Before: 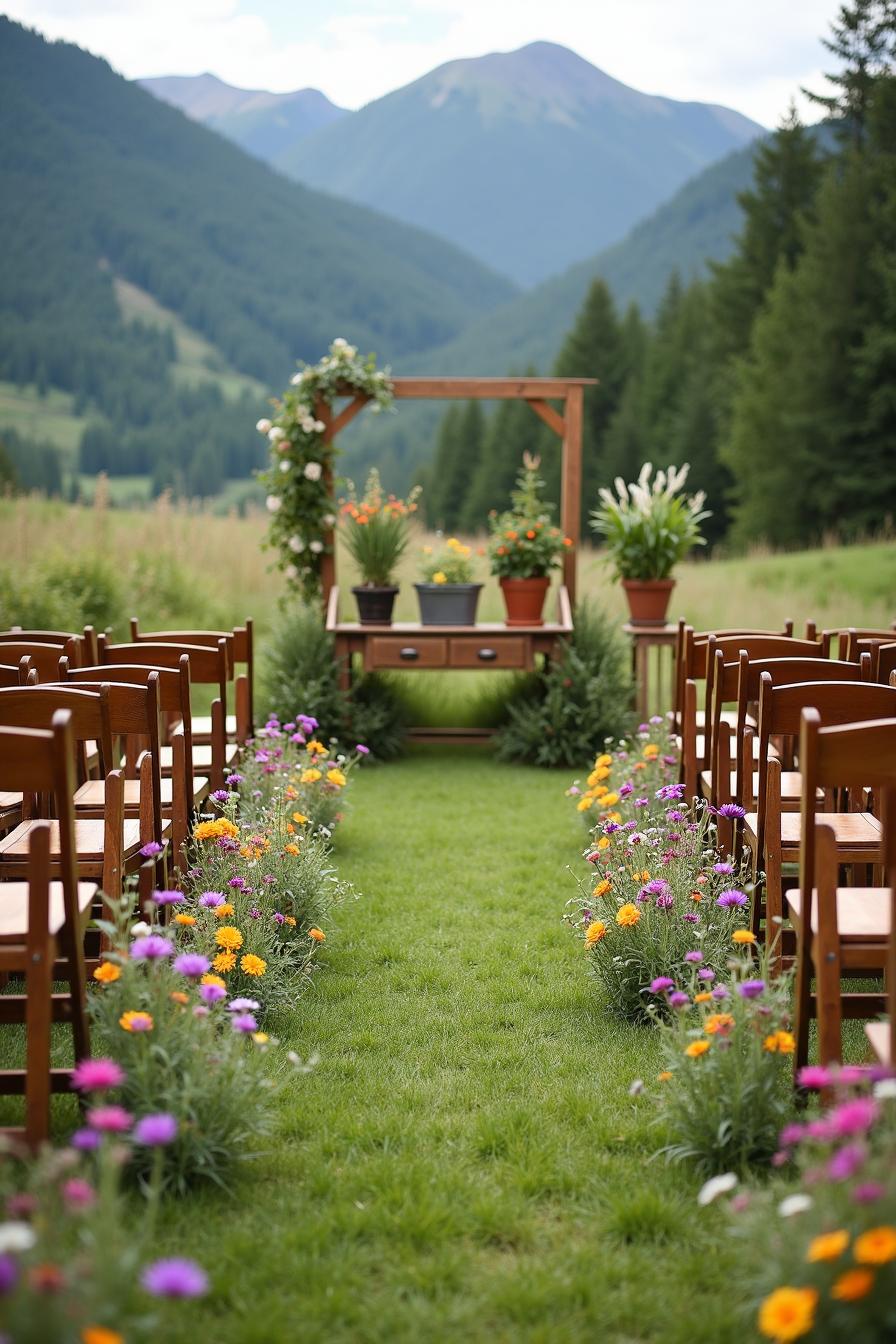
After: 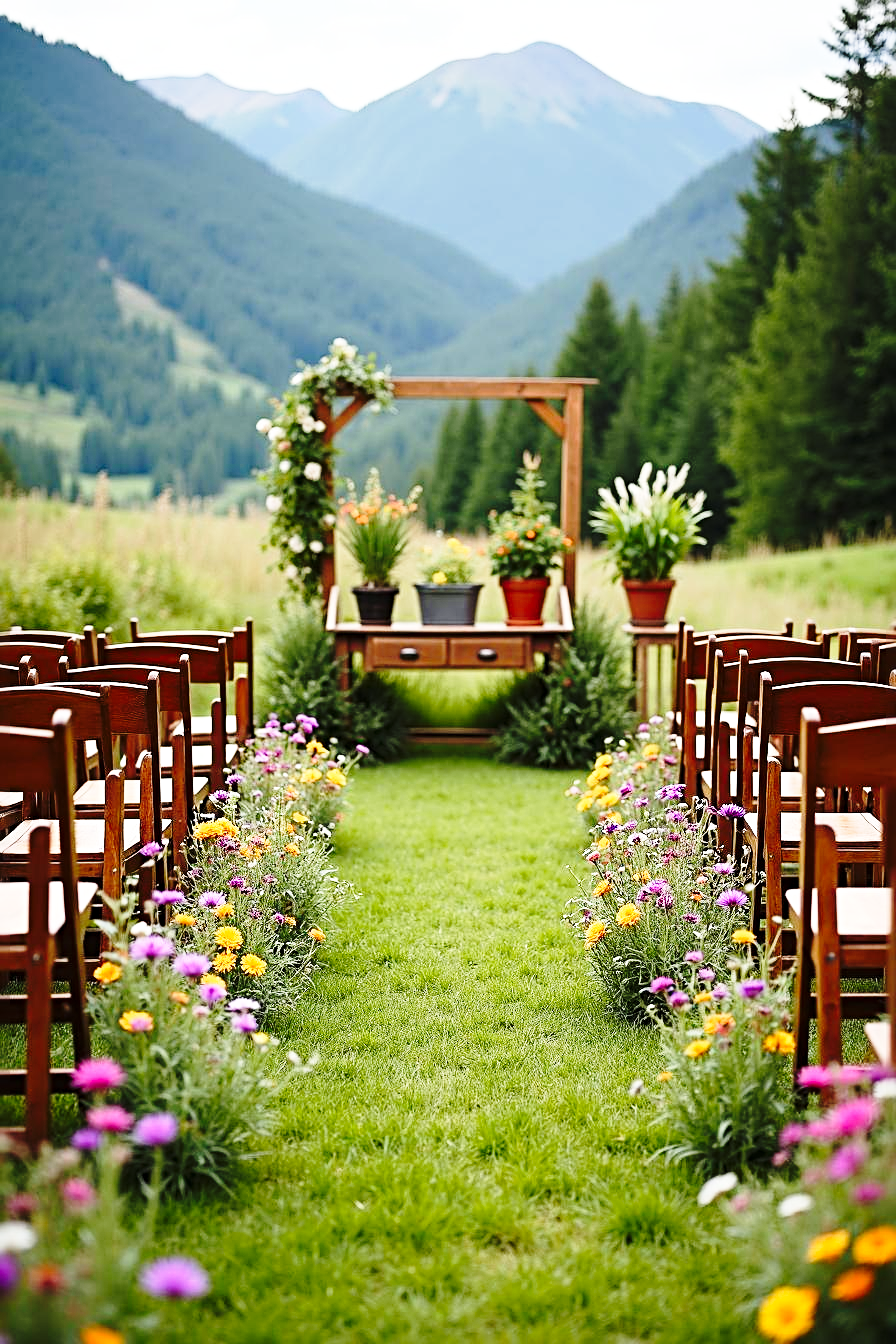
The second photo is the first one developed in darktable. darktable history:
sharpen: radius 3.985
base curve: curves: ch0 [(0, 0) (0.04, 0.03) (0.133, 0.232) (0.448, 0.748) (0.843, 0.968) (1, 1)], preserve colors none
